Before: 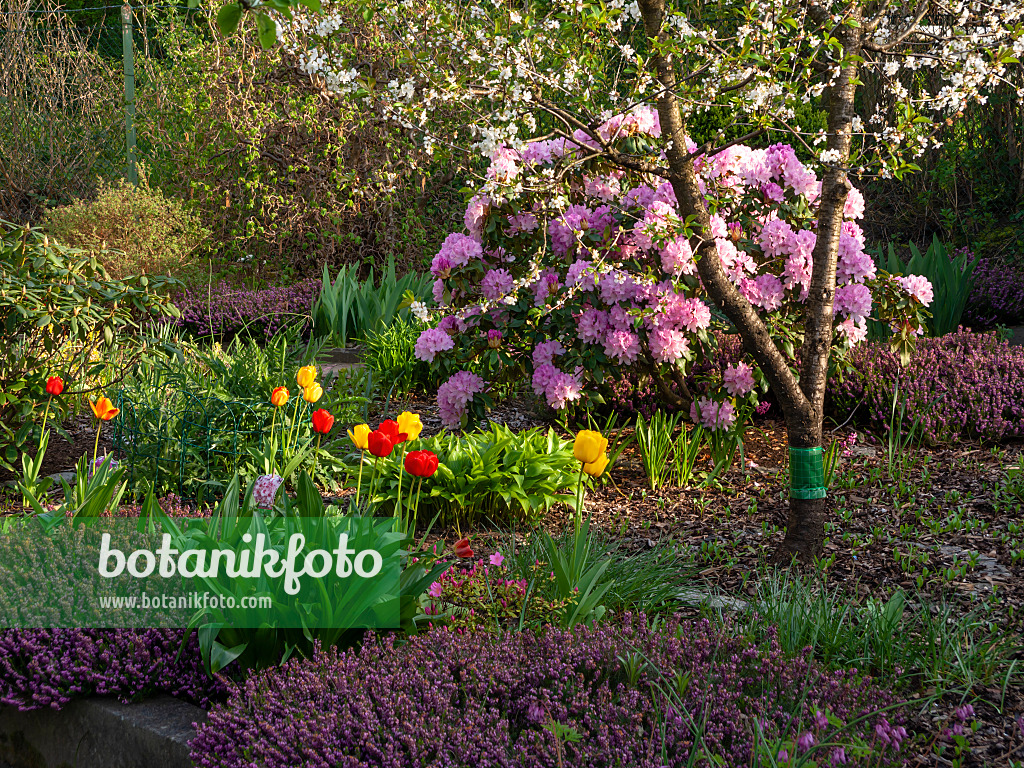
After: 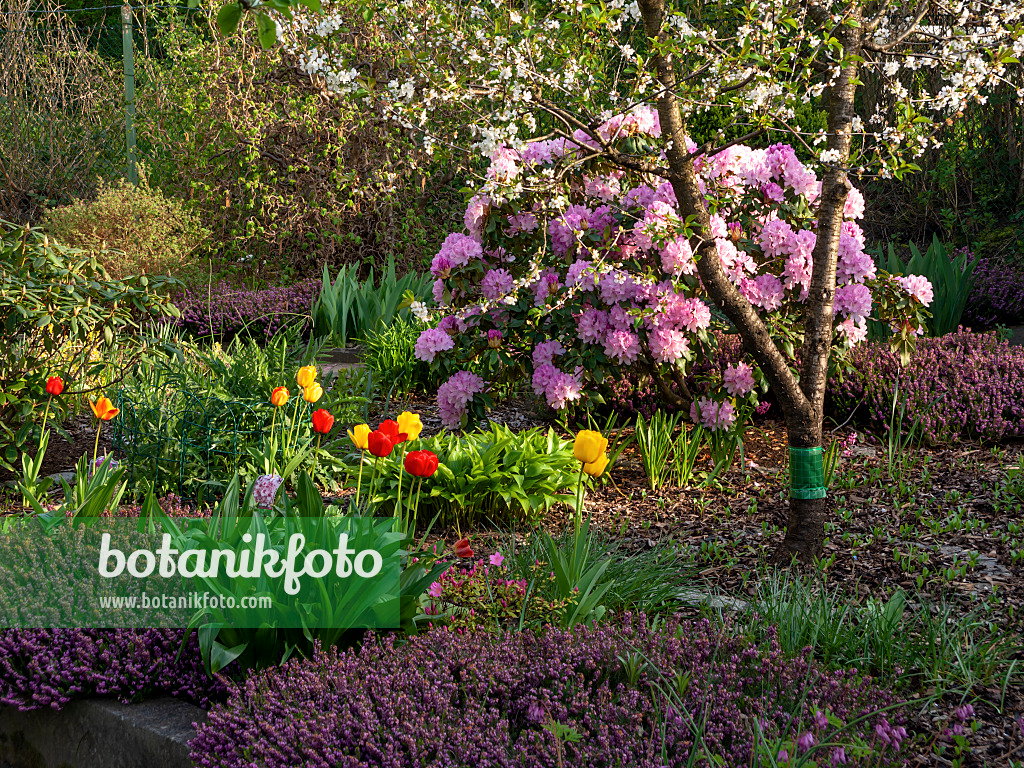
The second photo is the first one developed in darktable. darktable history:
local contrast: mode bilateral grid, contrast 19, coarseness 49, detail 119%, midtone range 0.2
